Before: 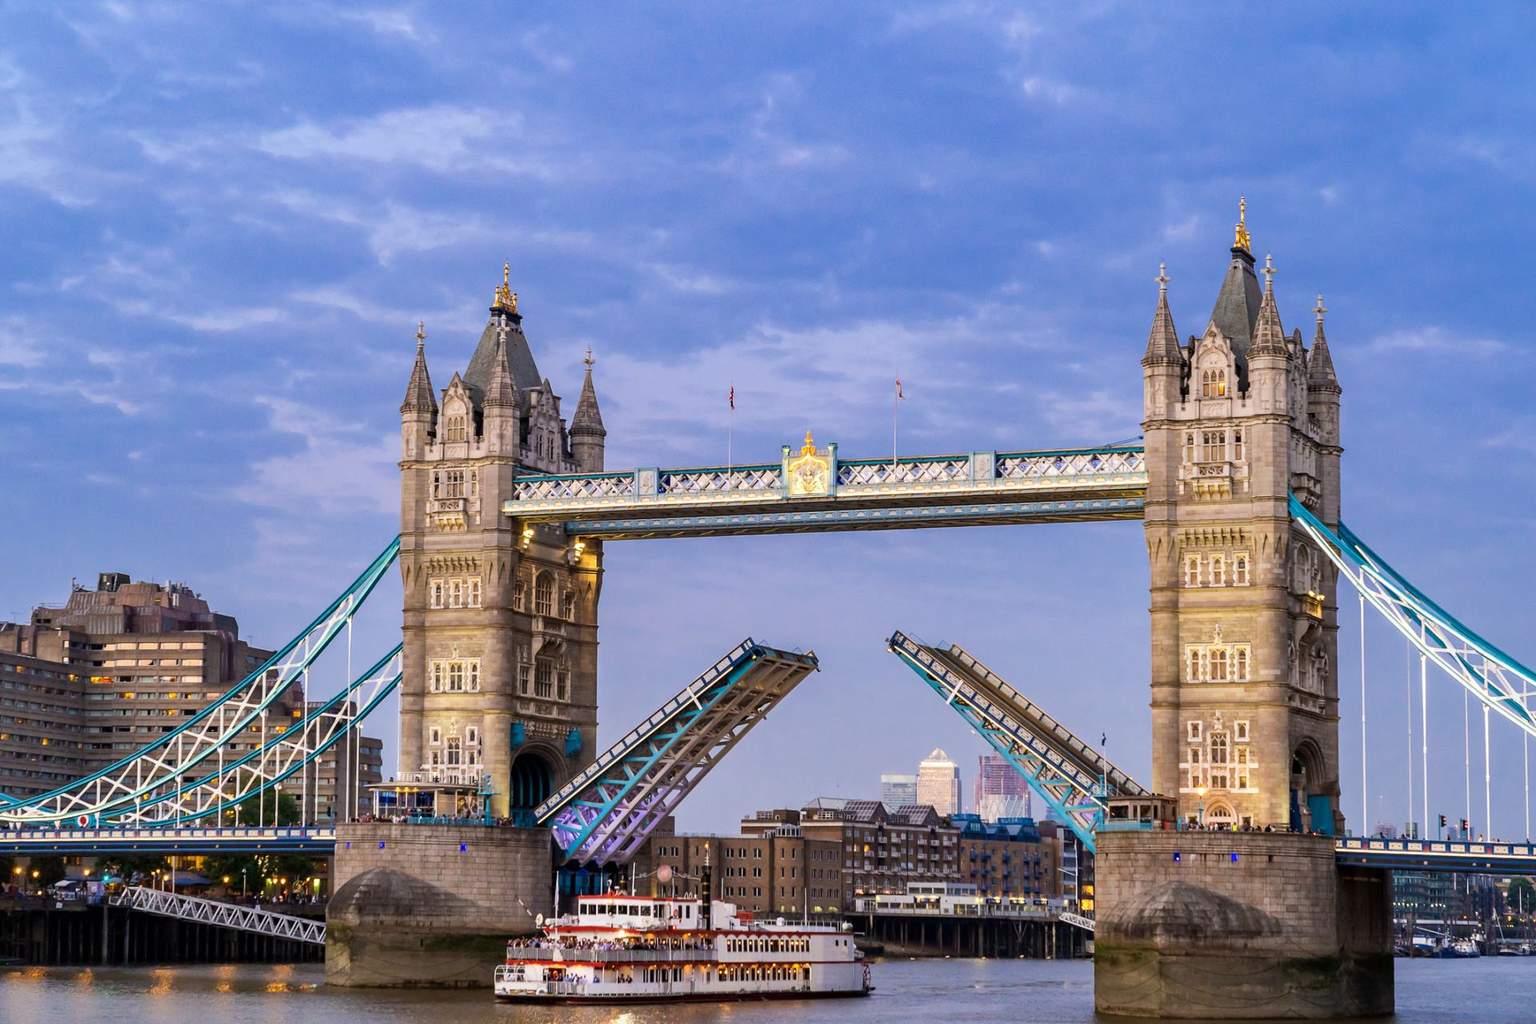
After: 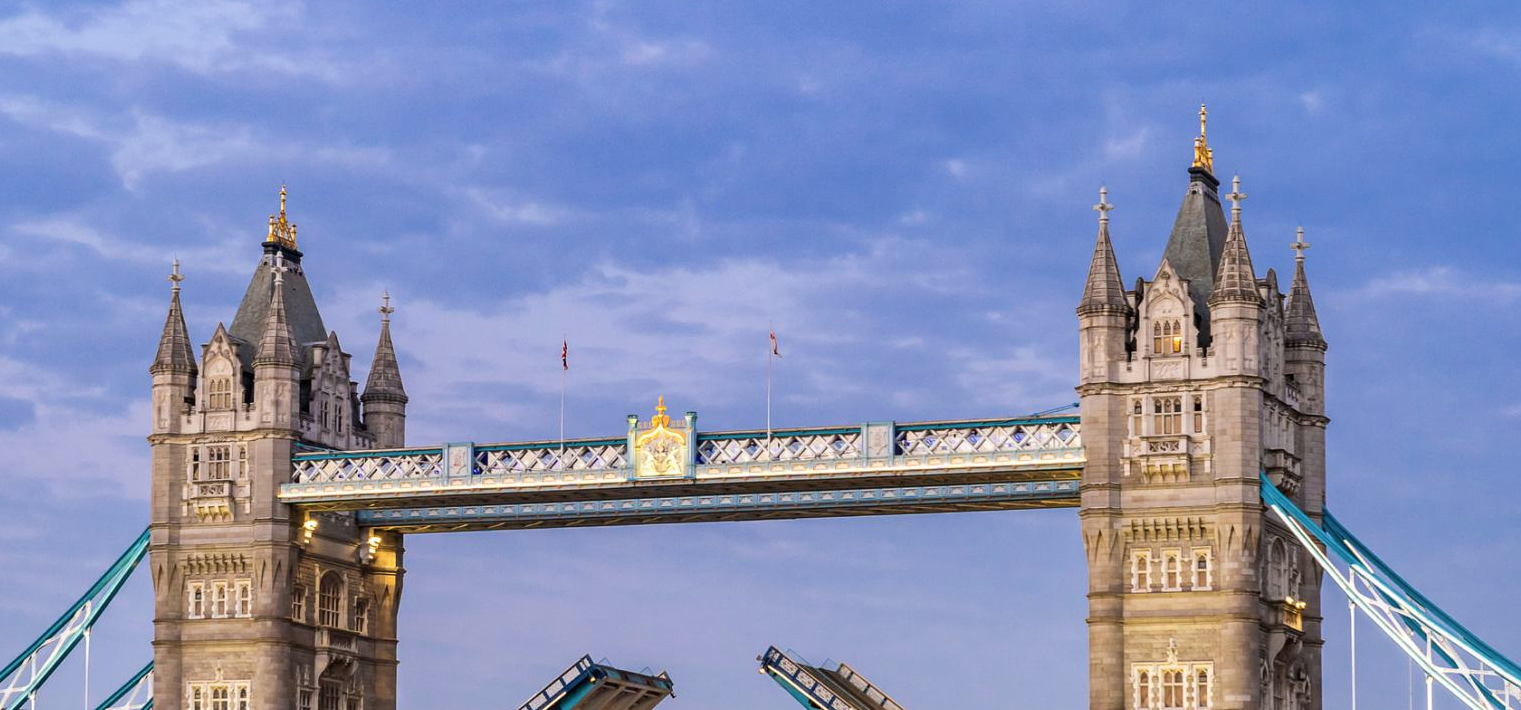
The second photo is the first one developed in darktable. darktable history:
crop: left 18.257%, top 11.111%, right 2.494%, bottom 33.393%
contrast brightness saturation: saturation -0.067
